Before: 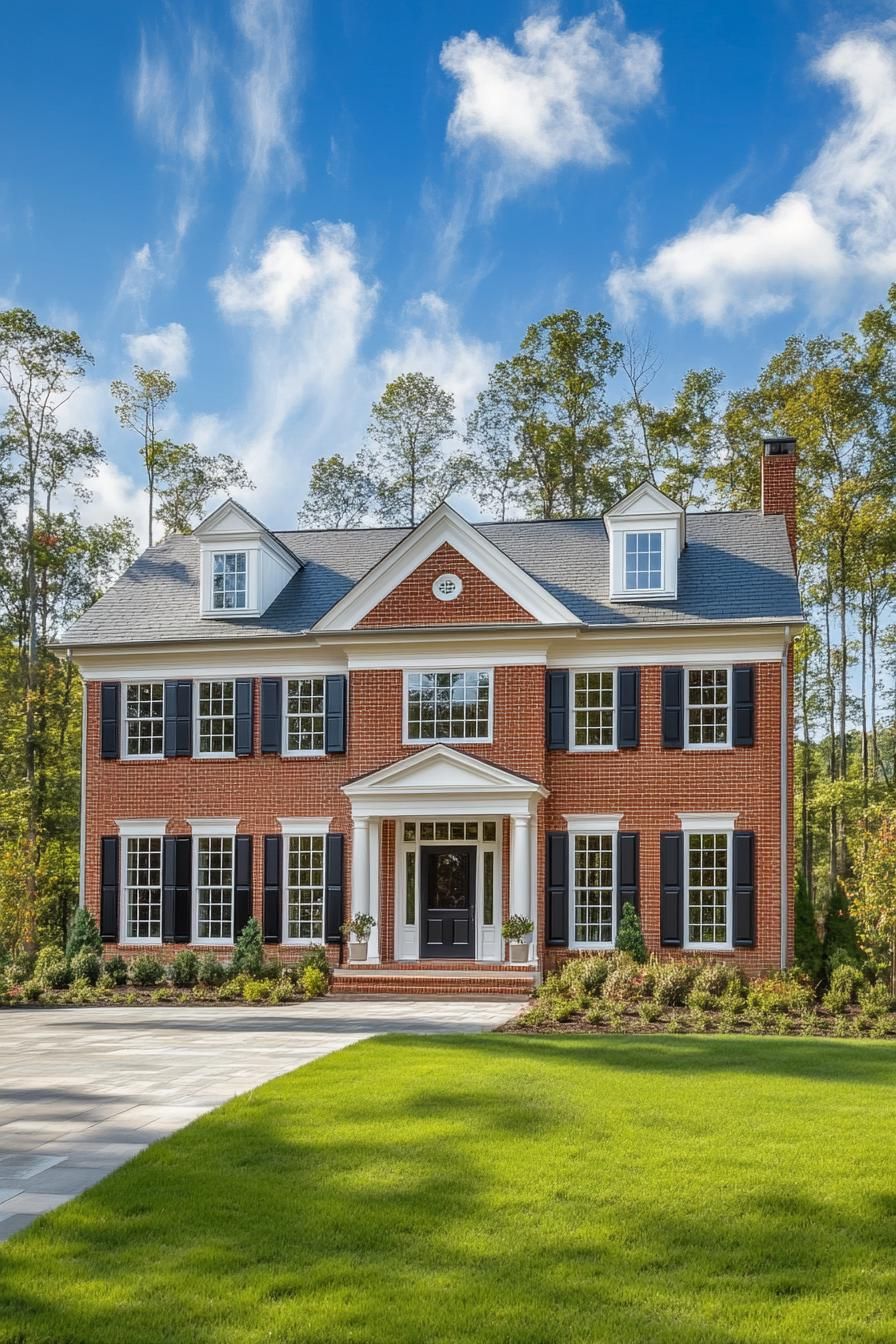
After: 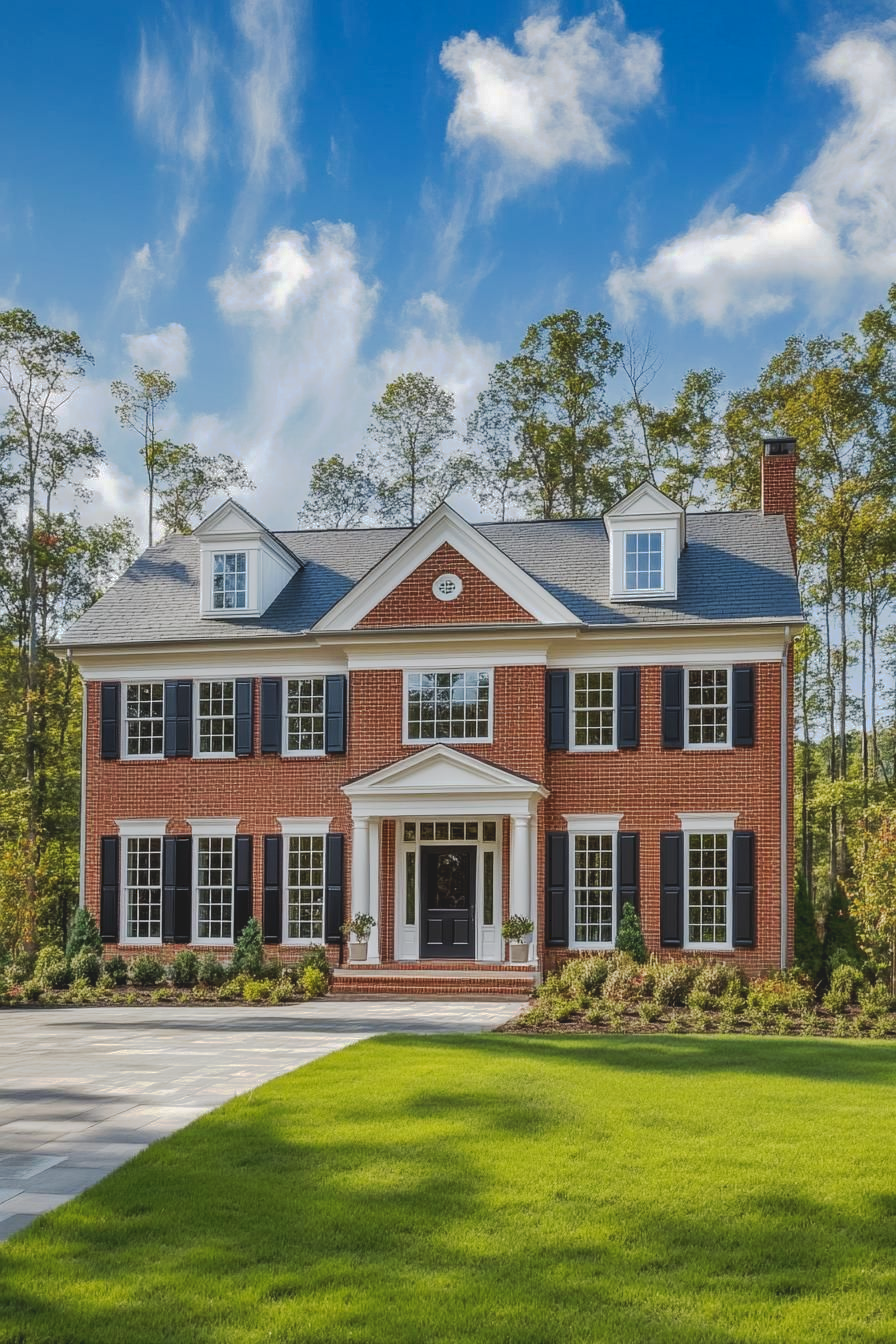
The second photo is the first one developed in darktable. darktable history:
tone curve: curves: ch0 [(0, 0) (0.003, 0.096) (0.011, 0.096) (0.025, 0.098) (0.044, 0.099) (0.069, 0.106) (0.1, 0.128) (0.136, 0.153) (0.177, 0.186) (0.224, 0.218) (0.277, 0.265) (0.335, 0.316) (0.399, 0.374) (0.468, 0.445) (0.543, 0.526) (0.623, 0.605) (0.709, 0.681) (0.801, 0.758) (0.898, 0.819) (1, 1)], preserve colors none
